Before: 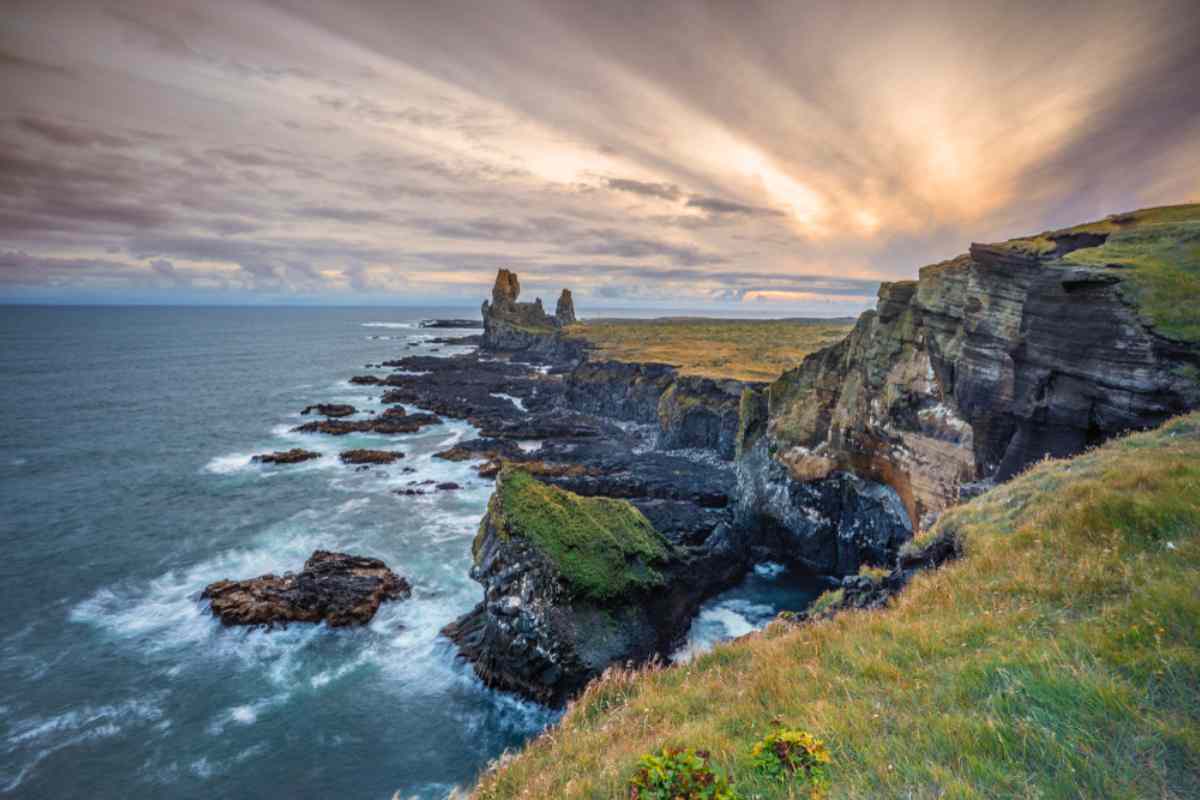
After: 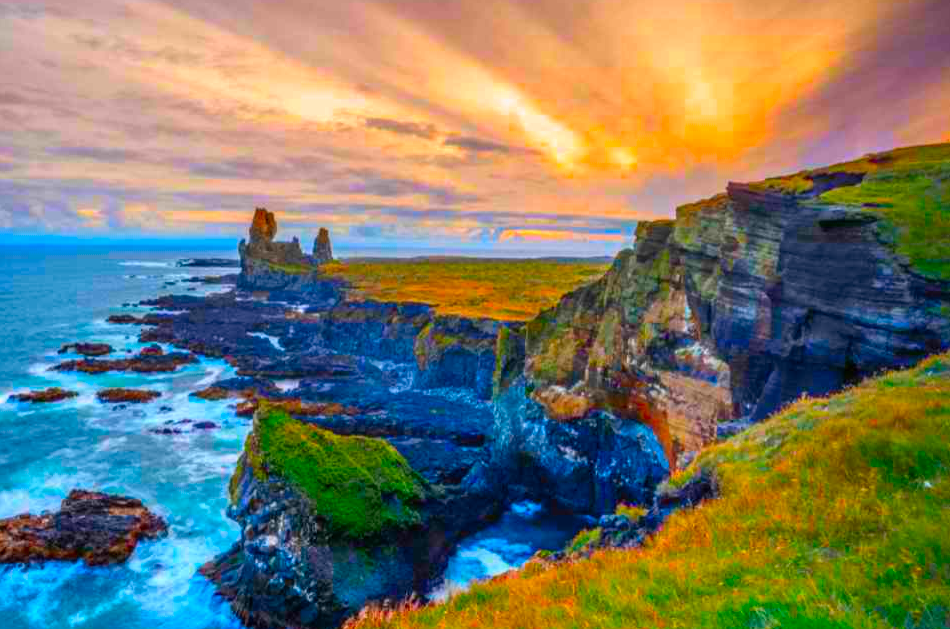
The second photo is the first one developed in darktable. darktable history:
crop and rotate: left 20.26%, top 7.718%, right 0.493%, bottom 13.634%
color correction: highlights b* -0.054, saturation 2.99
